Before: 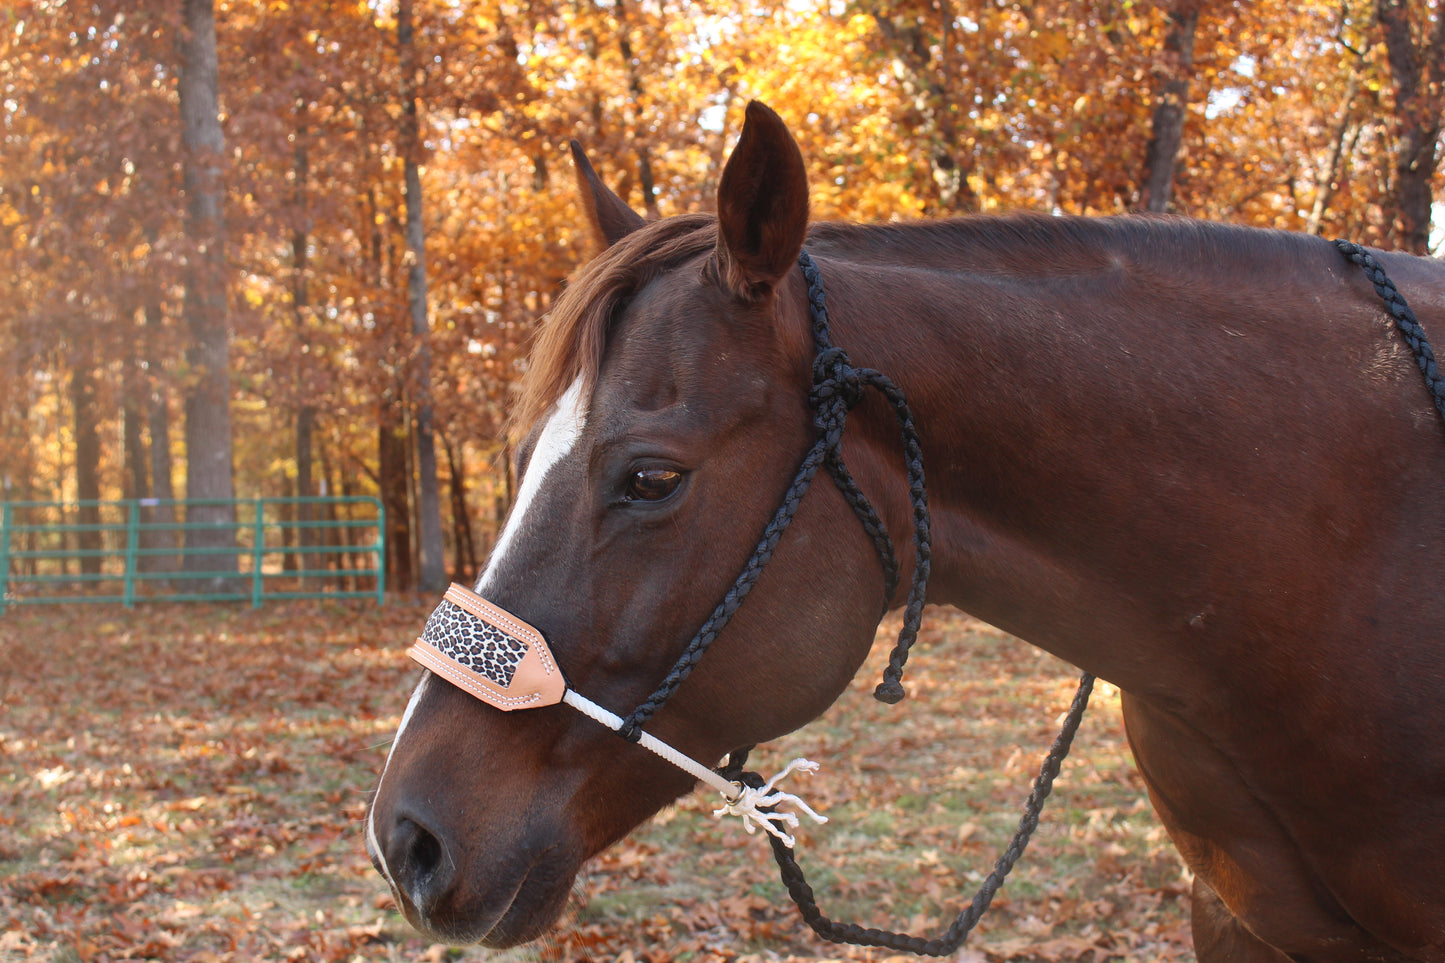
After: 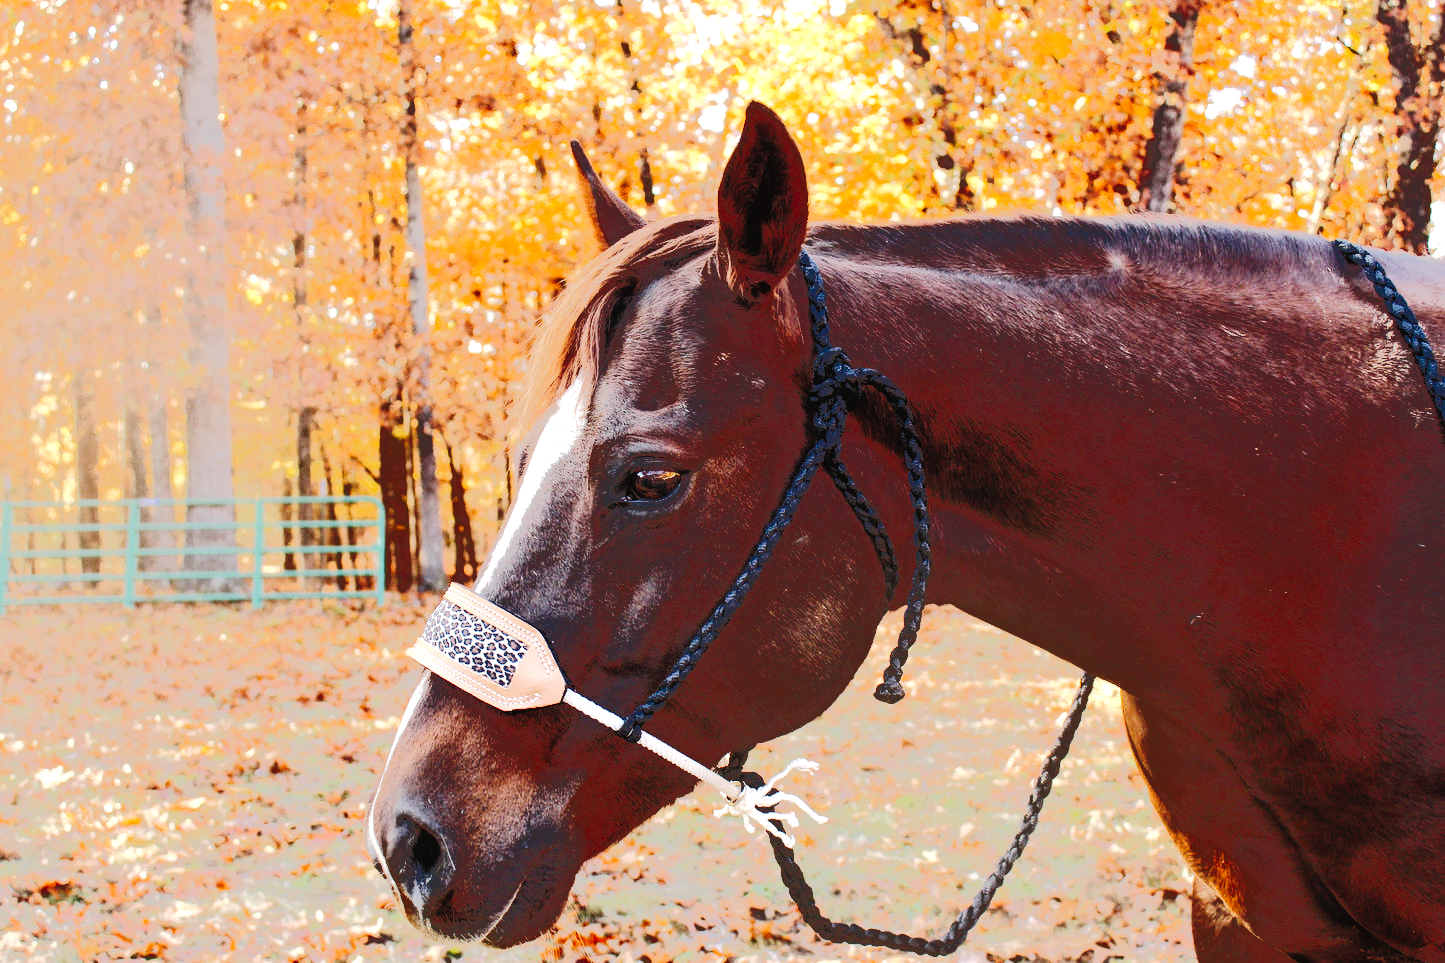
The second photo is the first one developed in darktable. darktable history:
tone equalizer: -7 EV -0.661 EV, -6 EV 0.997 EV, -5 EV -0.451 EV, -4 EV 0.425 EV, -3 EV 0.444 EV, -2 EV 0.18 EV, -1 EV -0.124 EV, +0 EV -0.376 EV, edges refinement/feathering 500, mask exposure compensation -1.57 EV, preserve details no
tone curve: curves: ch0 [(0, 0) (0.003, 0.003) (0.011, 0.009) (0.025, 0.018) (0.044, 0.027) (0.069, 0.034) (0.1, 0.043) (0.136, 0.056) (0.177, 0.084) (0.224, 0.138) (0.277, 0.203) (0.335, 0.329) (0.399, 0.451) (0.468, 0.572) (0.543, 0.671) (0.623, 0.754) (0.709, 0.821) (0.801, 0.88) (0.898, 0.938) (1, 1)], preserve colors none
exposure: black level correction 0.001, exposure 0.499 EV, compensate highlight preservation false
